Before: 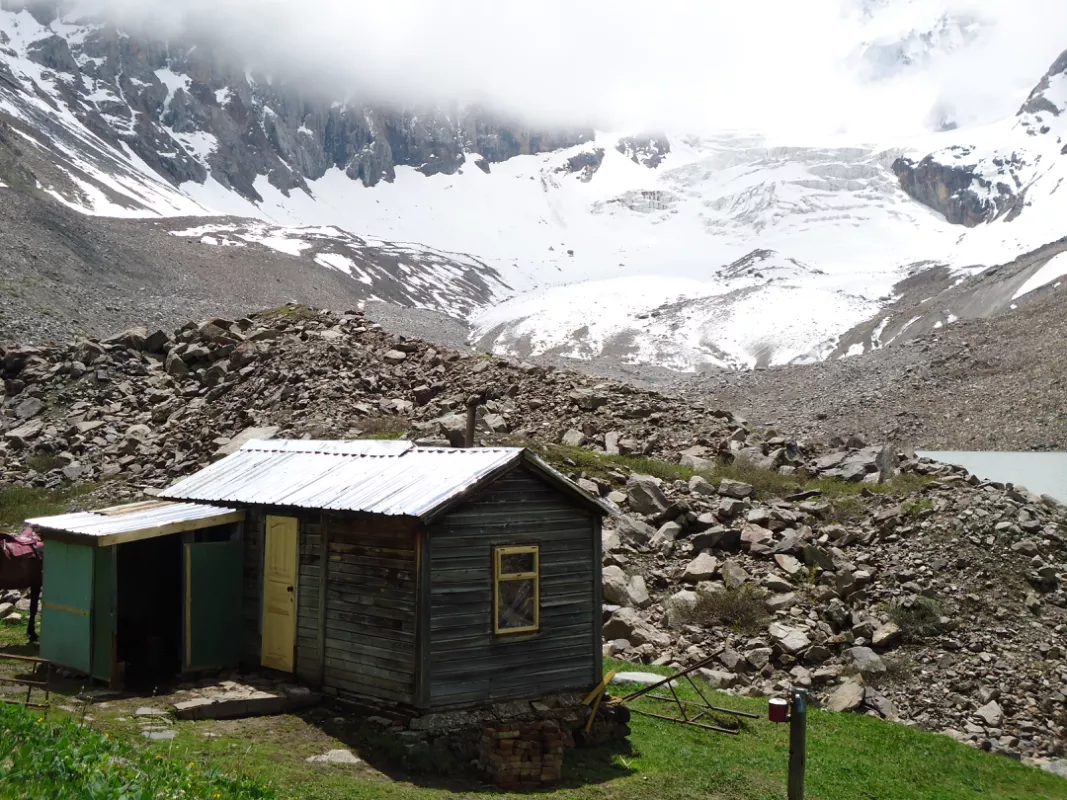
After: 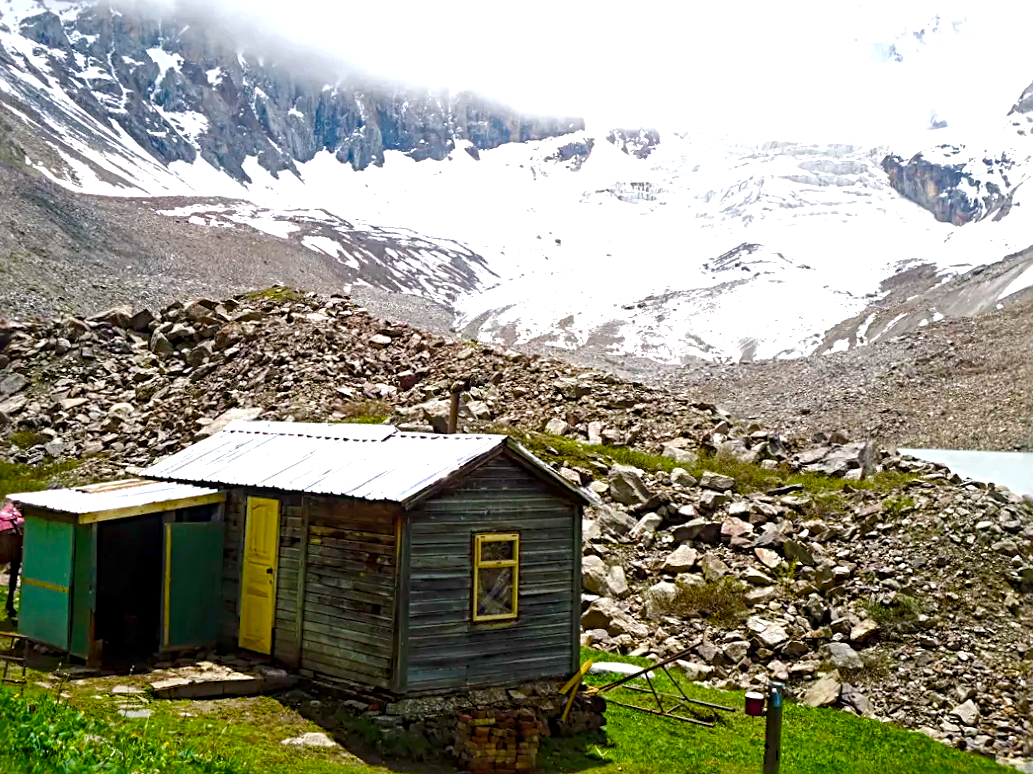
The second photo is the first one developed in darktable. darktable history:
exposure: exposure 0.509 EV, compensate highlight preservation false
tone equalizer: edges refinement/feathering 500, mask exposure compensation -1.57 EV, preserve details guided filter
crop and rotate: angle -1.4°
local contrast: highlights 97%, shadows 88%, detail 160%, midtone range 0.2
sharpen: radius 3.962
color balance rgb: highlights gain › chroma 0.112%, highlights gain › hue 331.77°, linear chroma grading › global chroma 25.427%, perceptual saturation grading › global saturation 20%, perceptual saturation grading › highlights -25.206%, perceptual saturation grading › shadows 50.031%, perceptual brilliance grading › global brilliance 1.665%, perceptual brilliance grading › highlights -3.837%, global vibrance 32.996%
